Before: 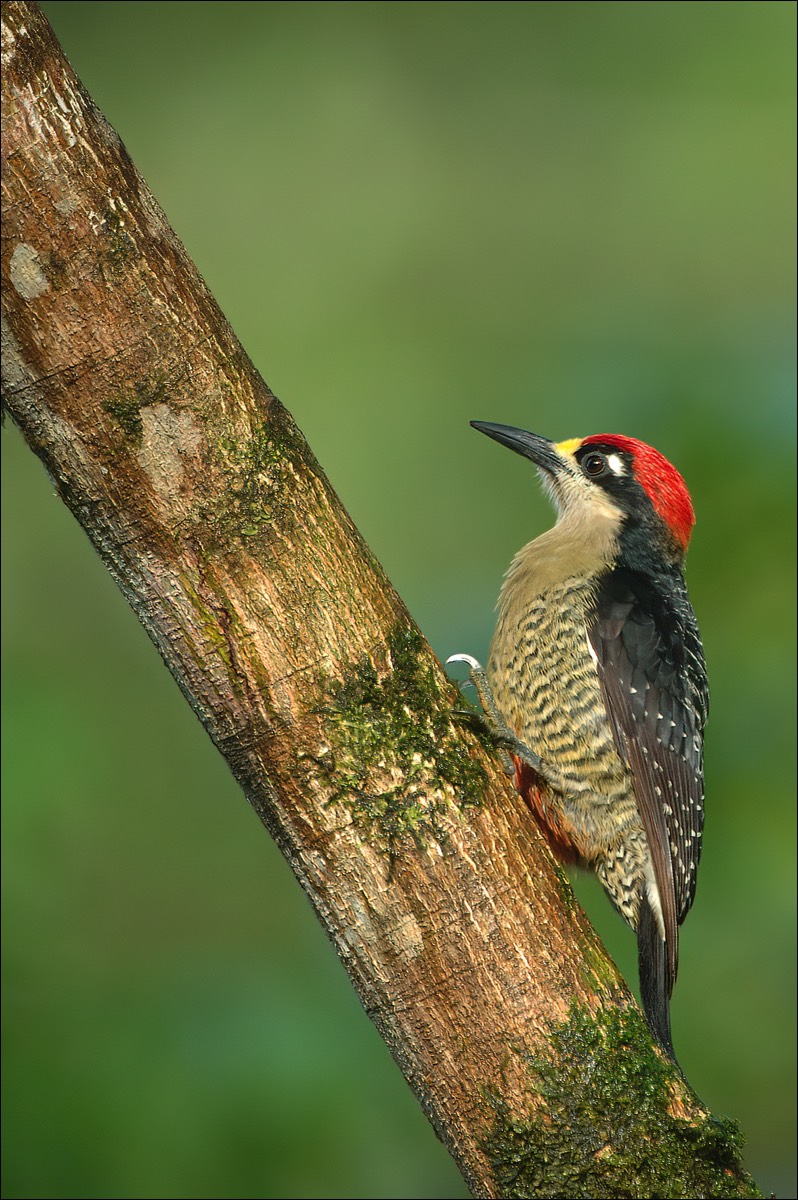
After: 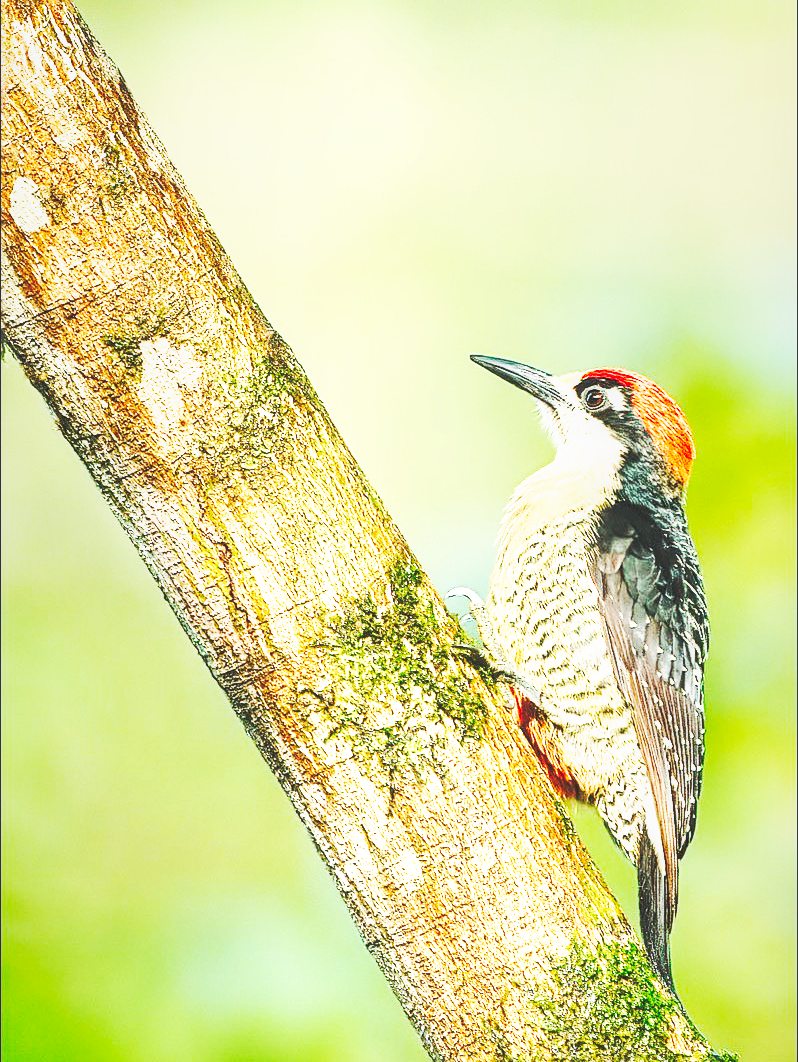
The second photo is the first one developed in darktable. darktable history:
exposure: black level correction 0, exposure 1.099 EV, compensate exposure bias true, compensate highlight preservation false
base curve: curves: ch0 [(0, 0.015) (0.085, 0.116) (0.134, 0.298) (0.19, 0.545) (0.296, 0.764) (0.599, 0.982) (1, 1)], preserve colors none
sharpen: on, module defaults
local contrast: on, module defaults
crop and rotate: top 5.527%, bottom 5.906%
